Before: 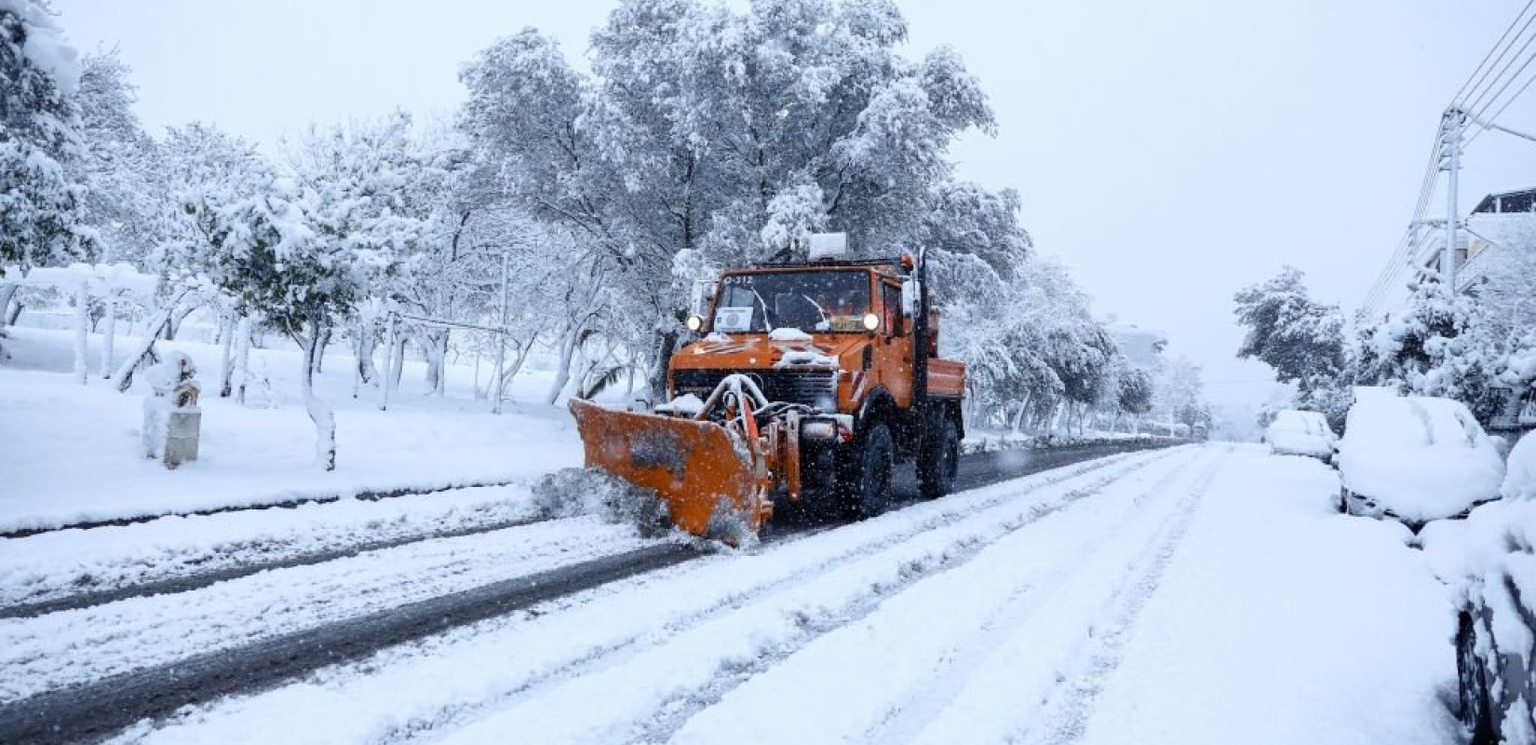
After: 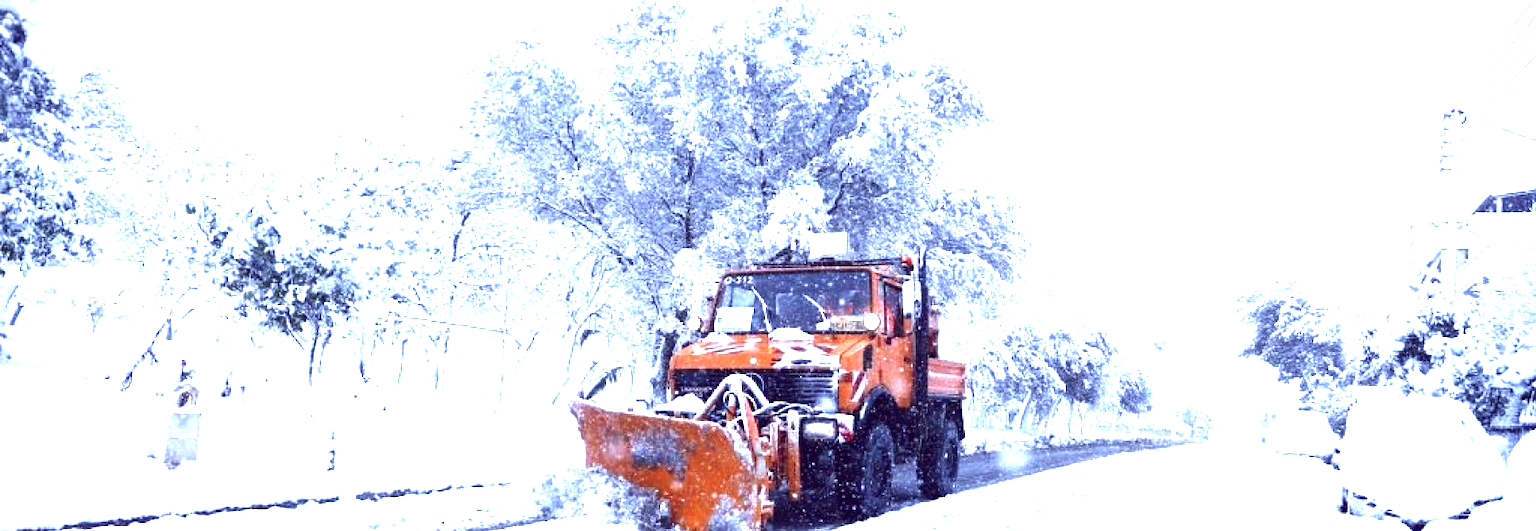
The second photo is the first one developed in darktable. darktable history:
color balance: lift [1.001, 0.997, 0.99, 1.01], gamma [1.007, 1, 0.975, 1.025], gain [1, 1.065, 1.052, 0.935], contrast 13.25%
white balance: red 0.948, green 1.02, blue 1.176
exposure: black level correction 0, exposure 1.3 EV, compensate highlight preservation false
crop: bottom 28.576%
